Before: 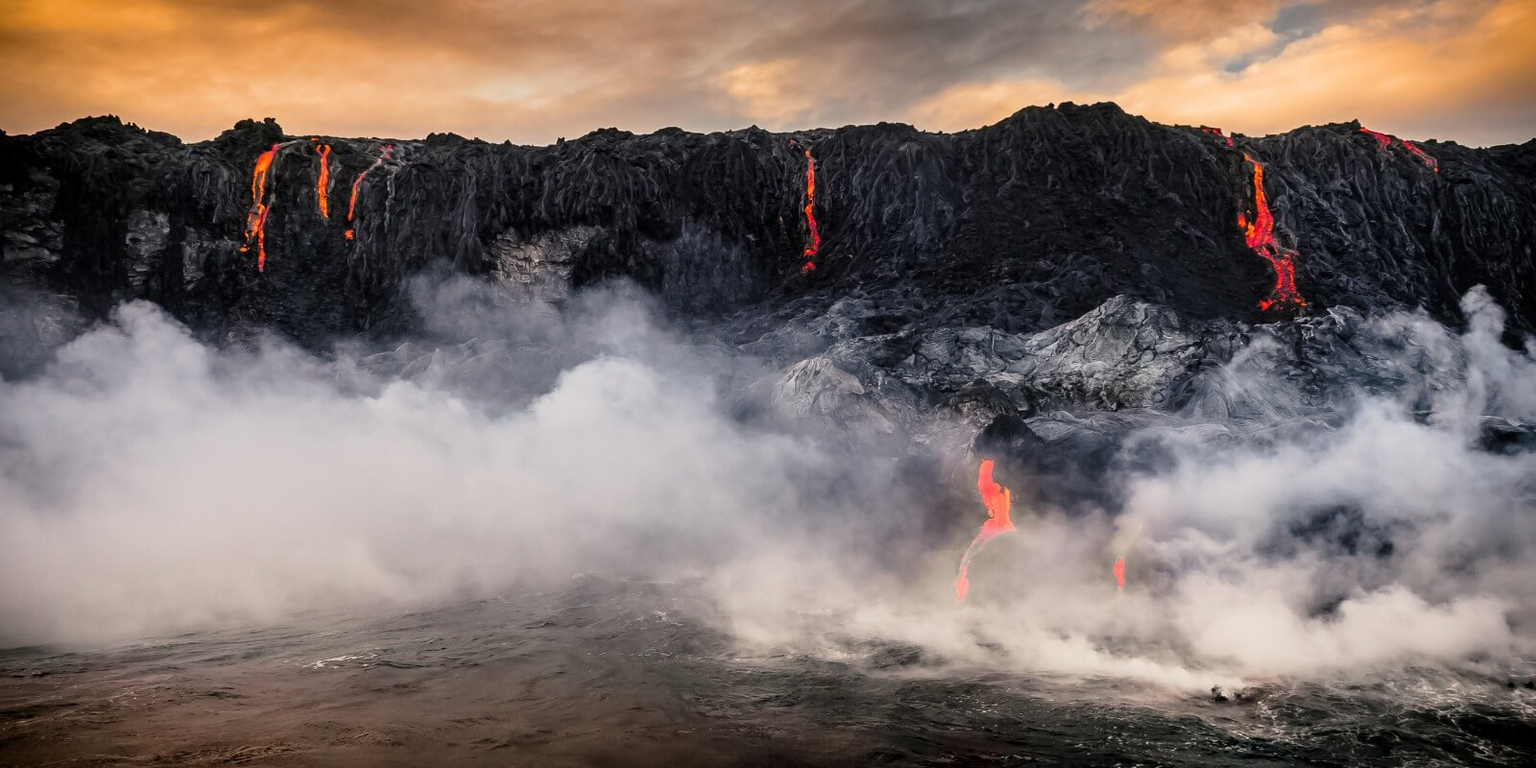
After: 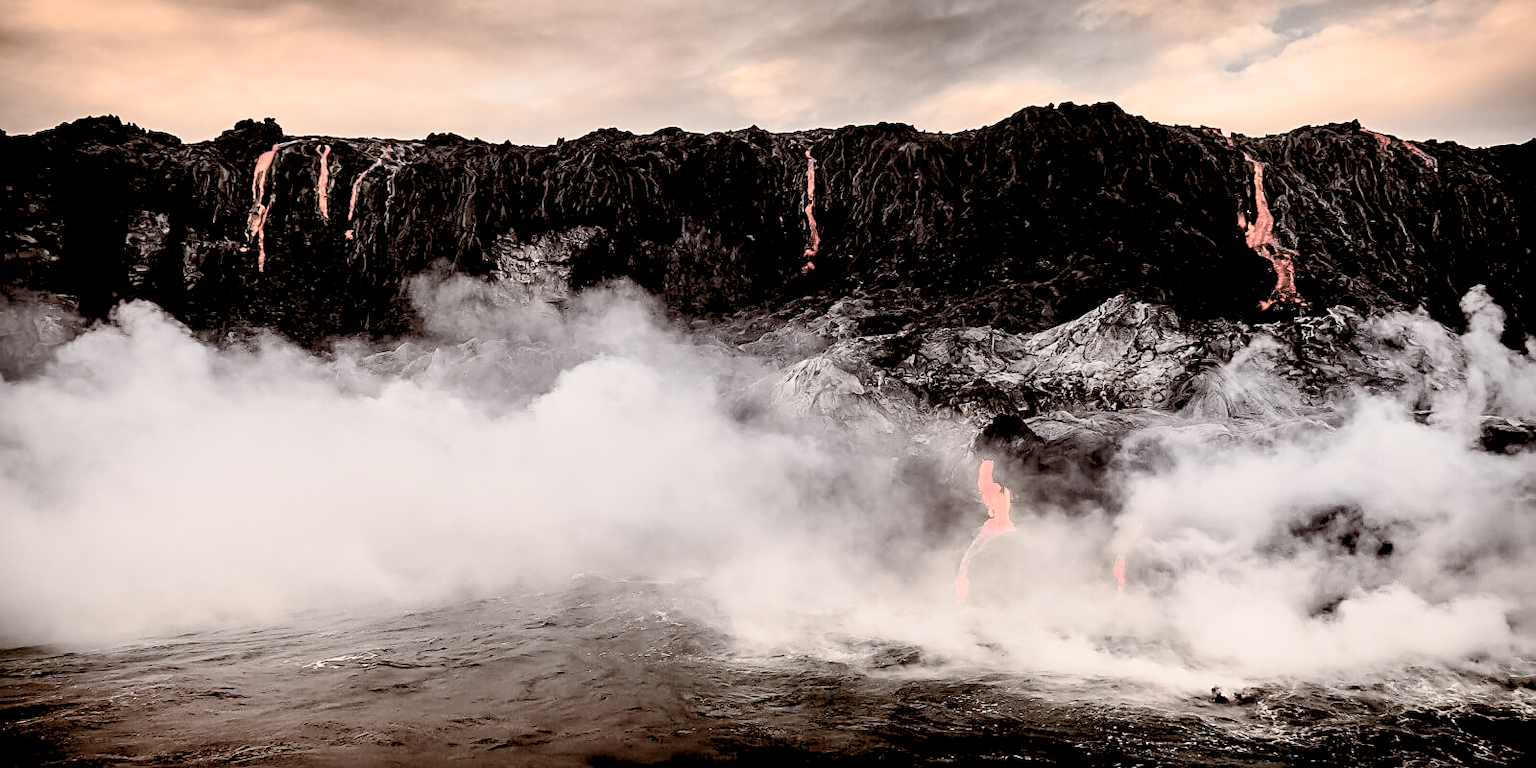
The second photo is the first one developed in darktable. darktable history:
contrast brightness saturation: contrast 0.28
color balance rgb: shadows lift › luminance 1%, shadows lift › chroma 0.2%, shadows lift › hue 20°, power › luminance 1%, power › chroma 0.4%, power › hue 34°, highlights gain › luminance 0.8%, highlights gain › chroma 0.4%, highlights gain › hue 44°, global offset › chroma 0.4%, global offset › hue 34°, white fulcrum 0.08 EV, linear chroma grading › shadows -7%, linear chroma grading › highlights -7%, linear chroma grading › global chroma -10%, linear chroma grading › mid-tones -8%, perceptual saturation grading › global saturation -28%, perceptual saturation grading › highlights -20%, perceptual saturation grading › mid-tones -24%, perceptual saturation grading › shadows -24%, perceptual brilliance grading › global brilliance -1%, perceptual brilliance grading › highlights -1%, perceptual brilliance grading › mid-tones -1%, perceptual brilliance grading › shadows -1%, global vibrance -17%, contrast -6%
rgb levels: levels [[0.027, 0.429, 0.996], [0, 0.5, 1], [0, 0.5, 1]]
sharpen: on, module defaults
